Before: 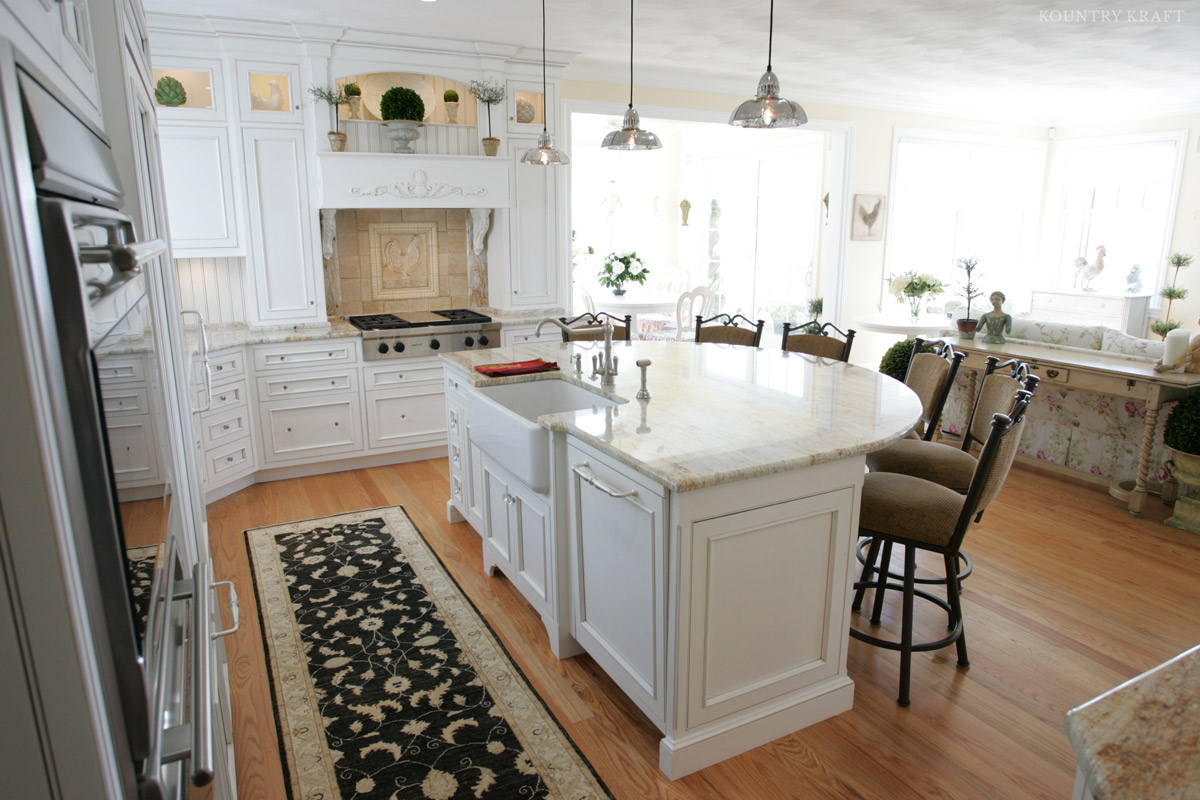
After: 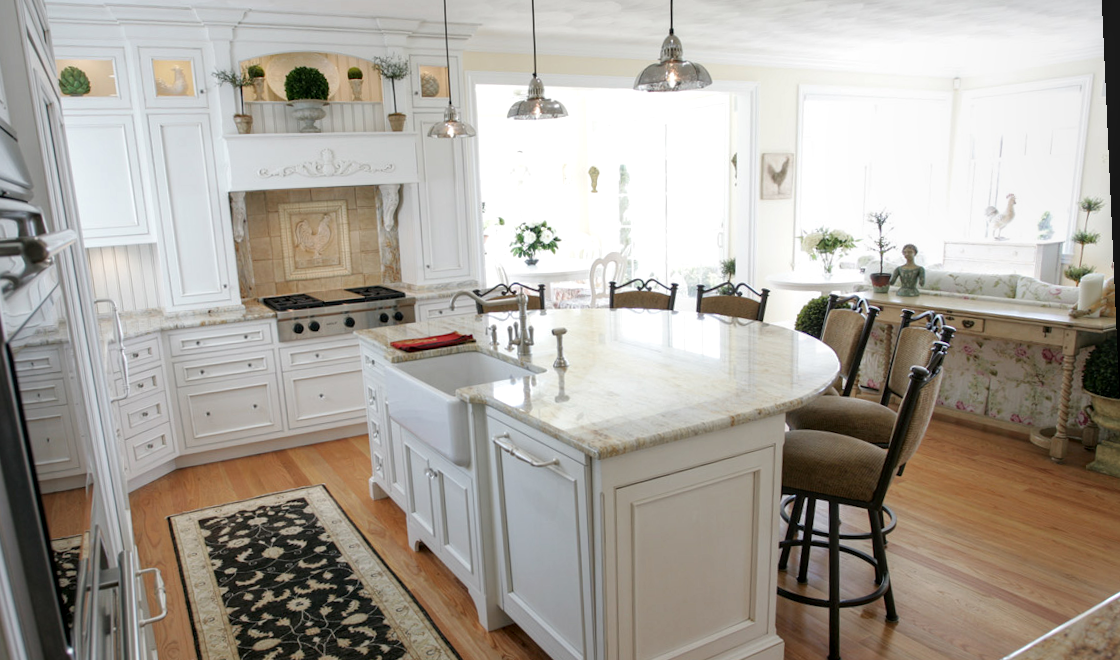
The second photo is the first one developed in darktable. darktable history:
crop: left 8.155%, top 6.611%, bottom 15.385%
local contrast: on, module defaults
rotate and perspective: rotation -2.56°, automatic cropping off
